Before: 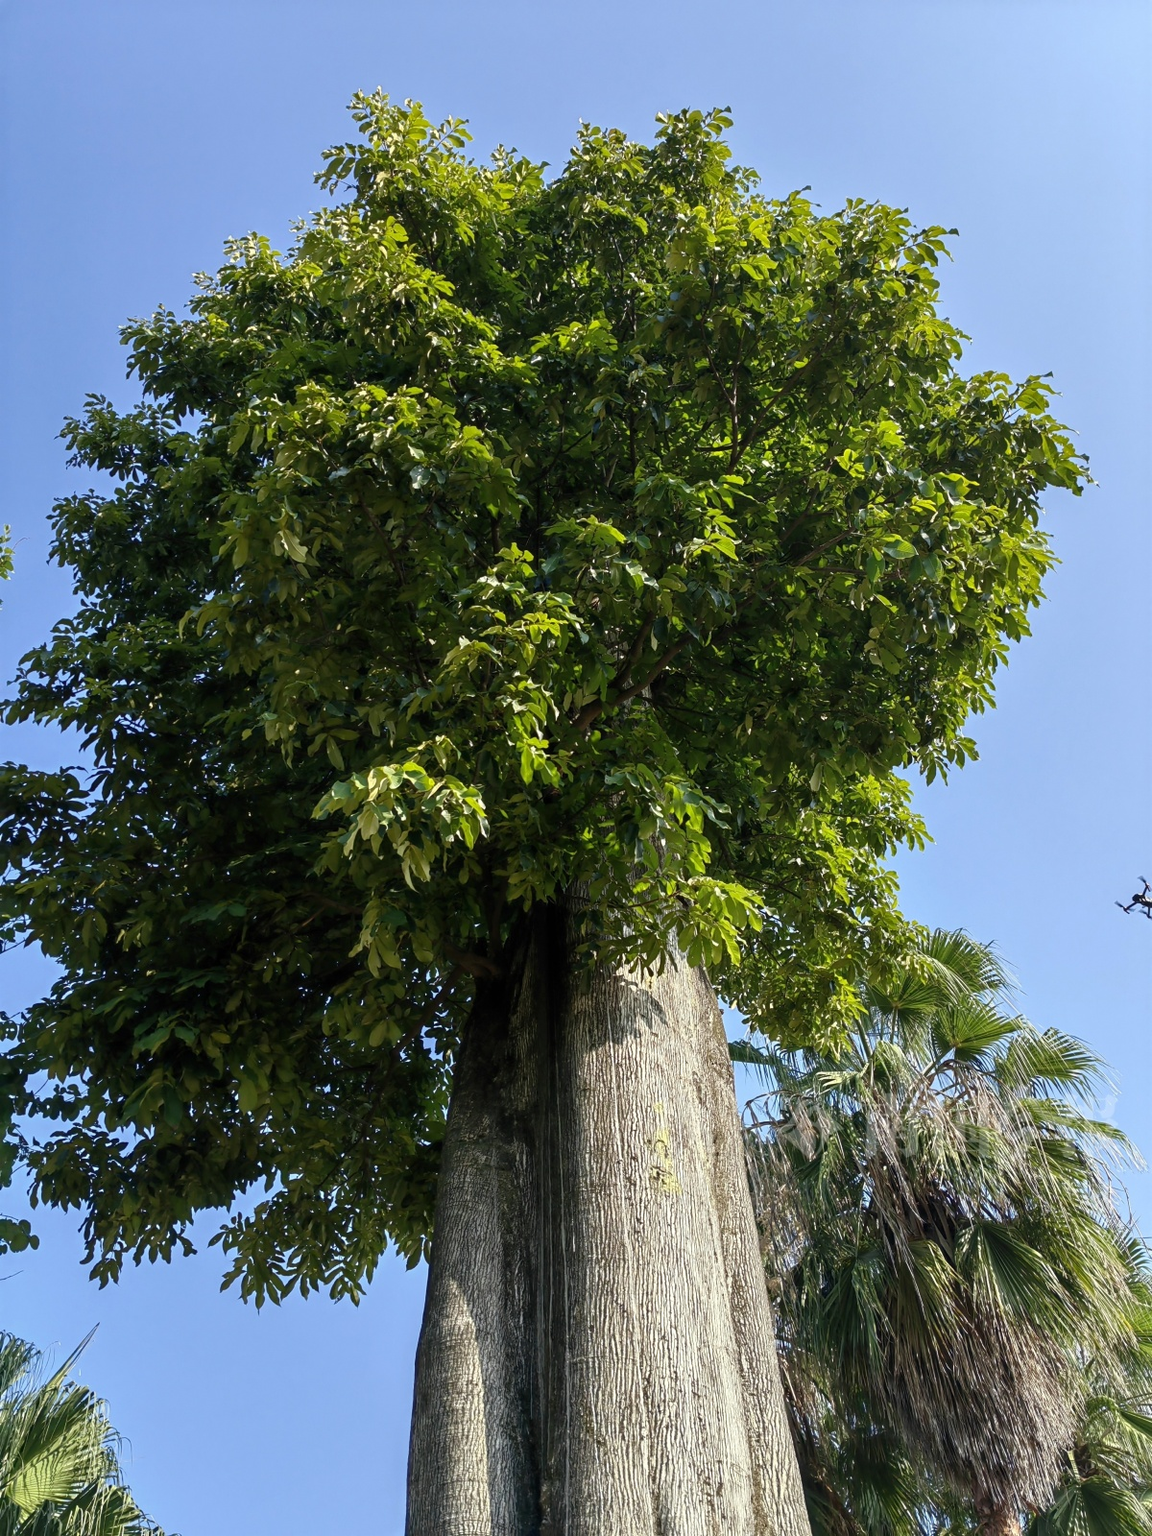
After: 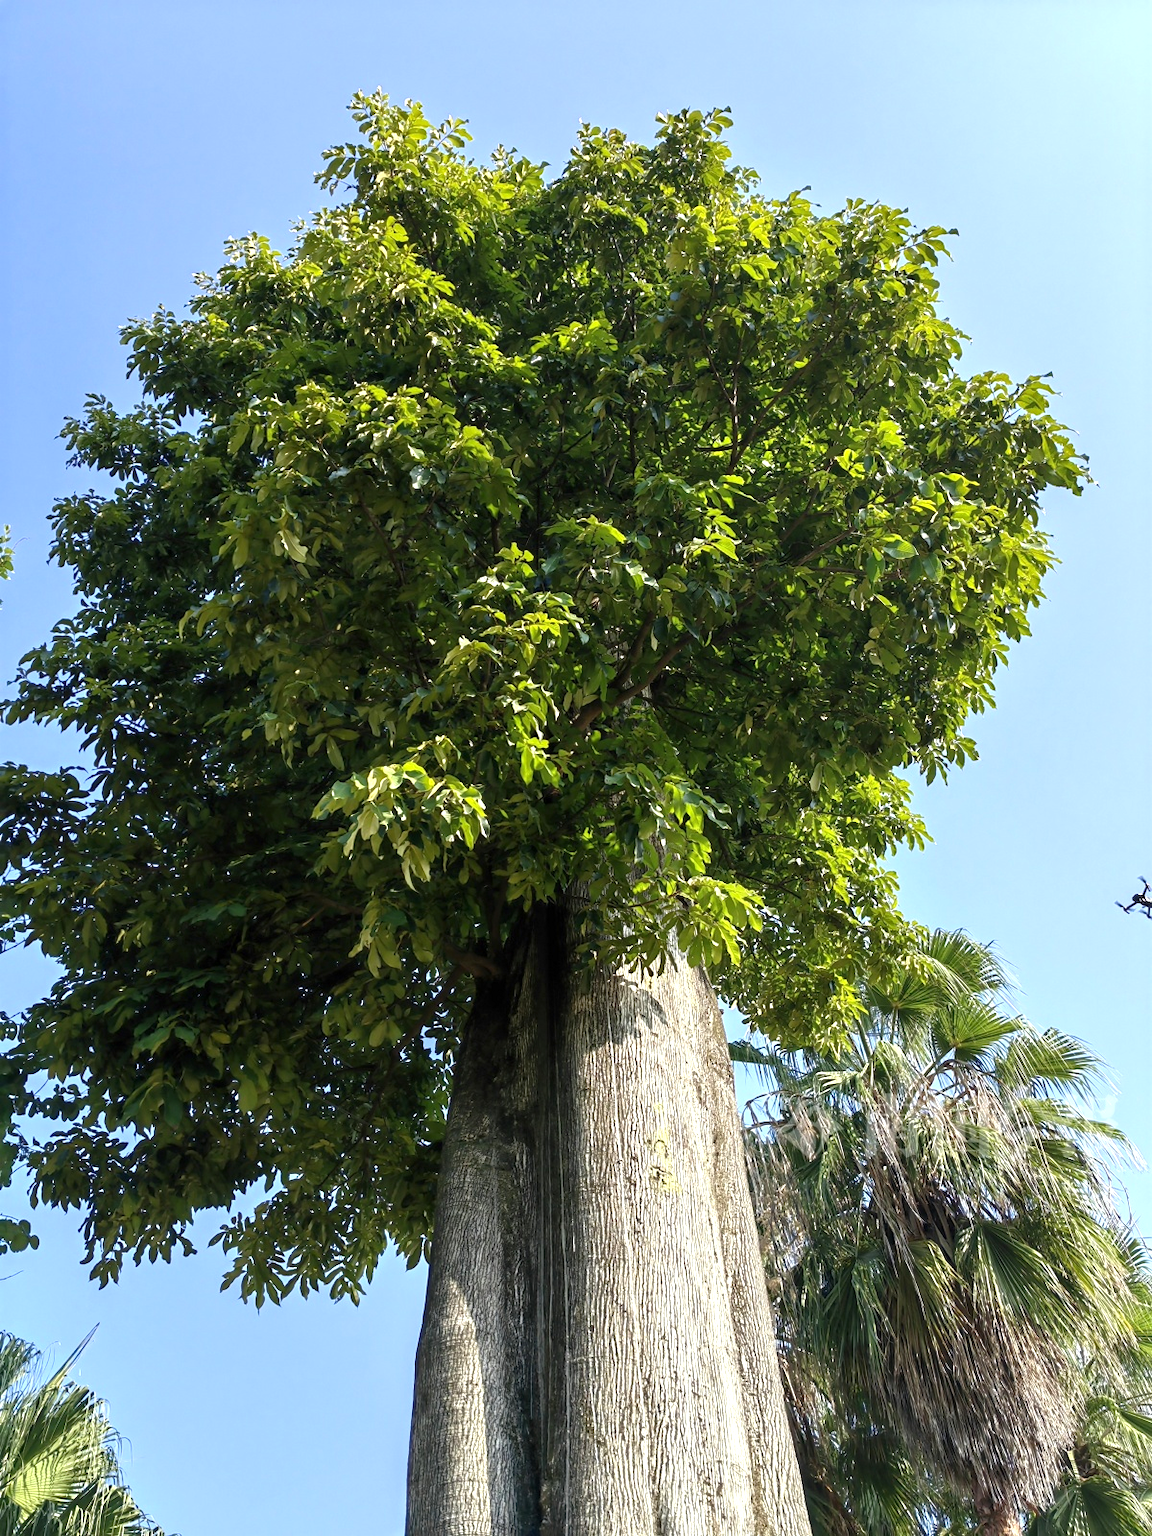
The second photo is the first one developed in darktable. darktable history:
exposure: exposure 0.6 EV, compensate highlight preservation false
white balance: emerald 1
